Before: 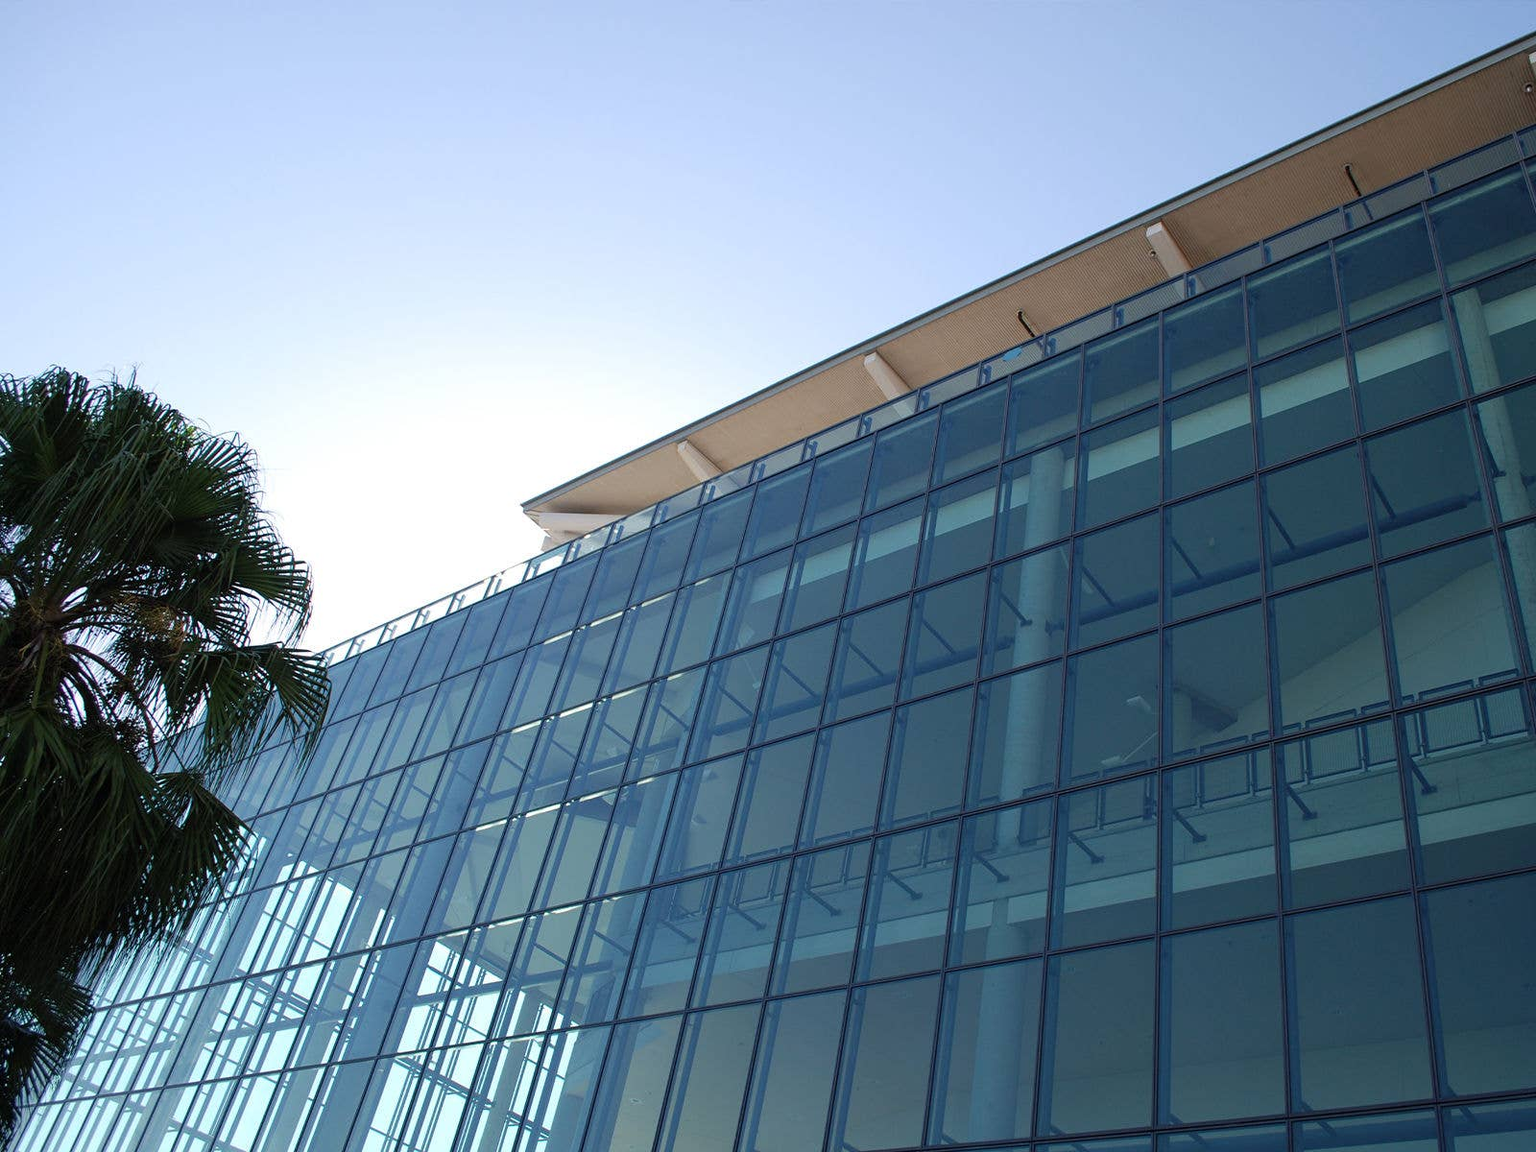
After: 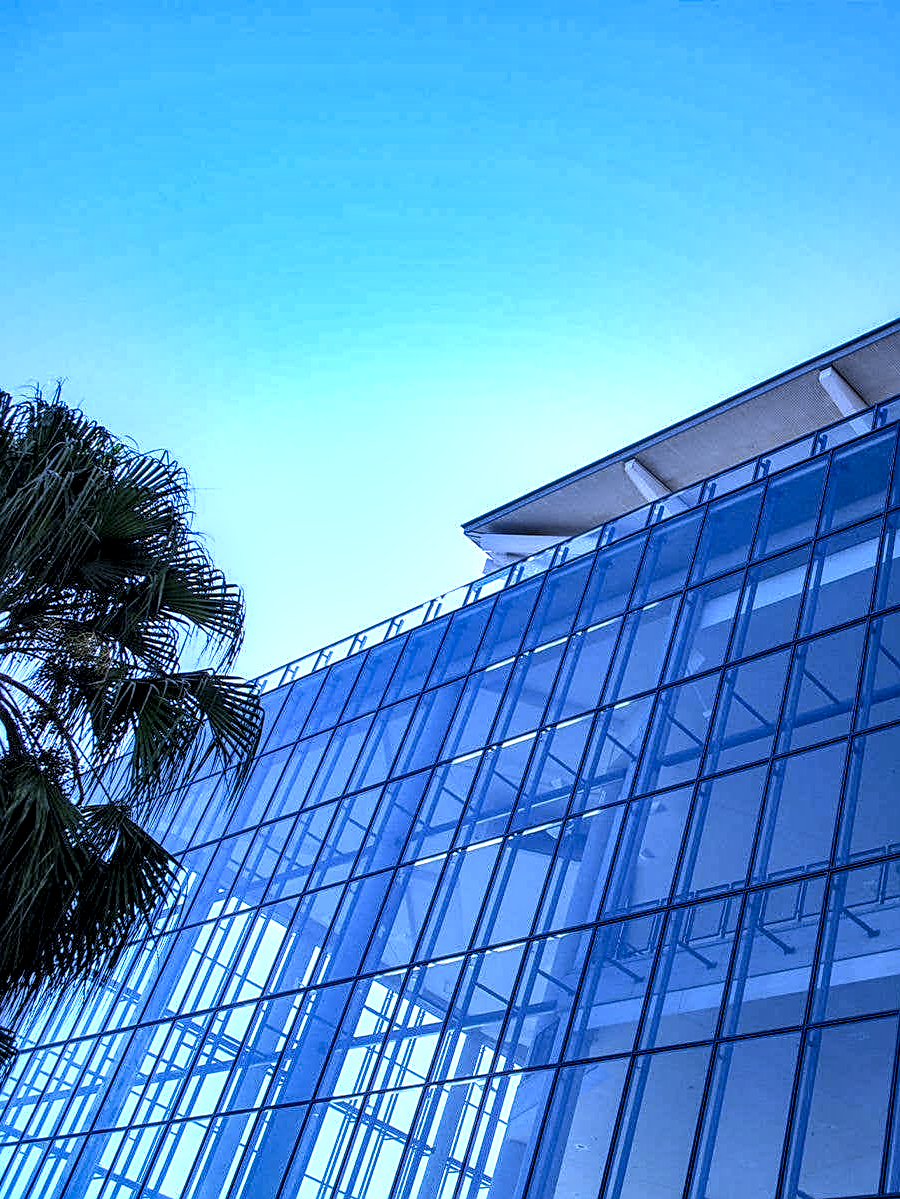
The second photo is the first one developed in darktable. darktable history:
contrast brightness saturation: contrast 0.05
sharpen: on, module defaults
white balance: red 0.766, blue 1.537
shadows and highlights: soften with gaussian
crop: left 5.114%, right 38.589%
local contrast: highlights 20%, detail 197%
